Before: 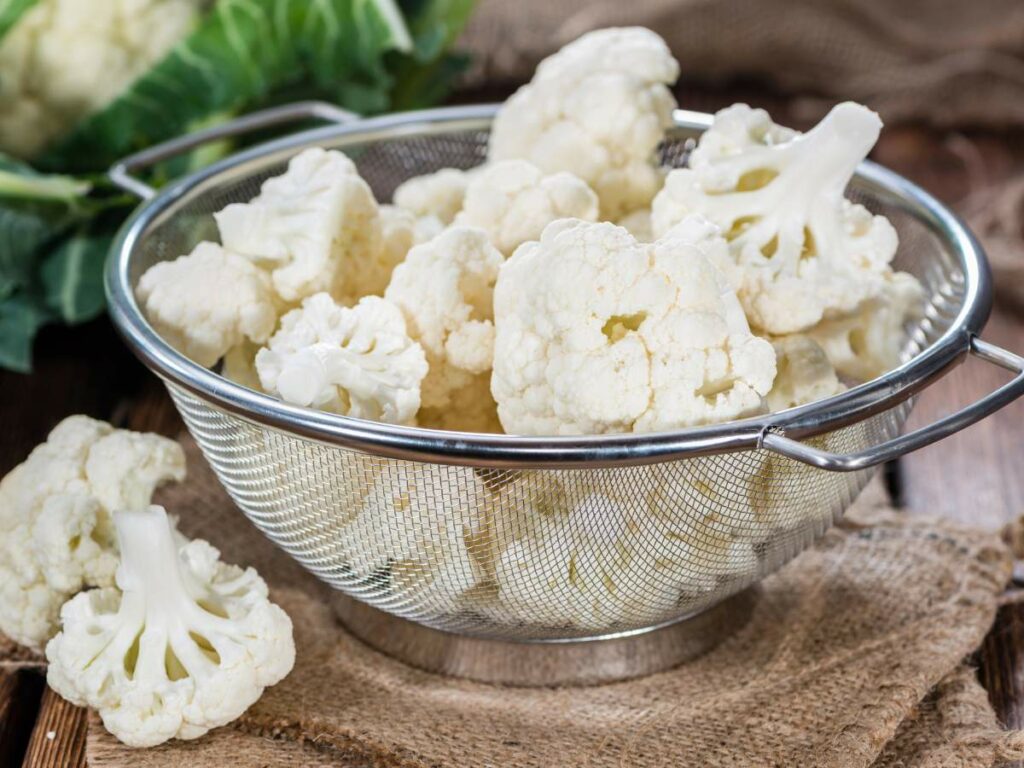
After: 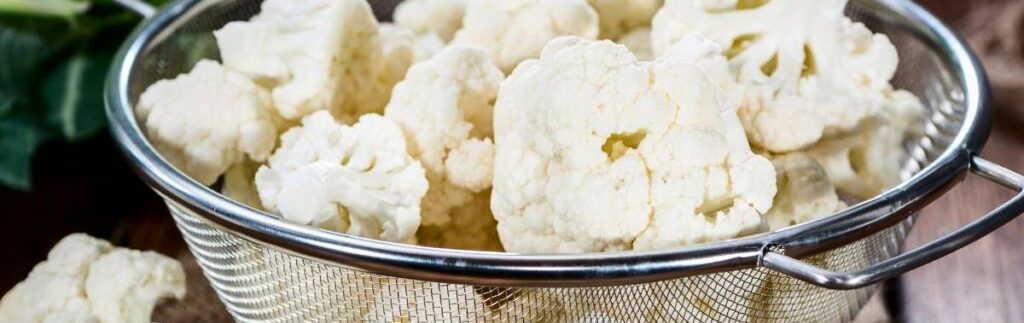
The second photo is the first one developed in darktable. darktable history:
contrast brightness saturation: contrast 0.196, brightness -0.114, saturation 0.098
crop and rotate: top 23.753%, bottom 34.166%
